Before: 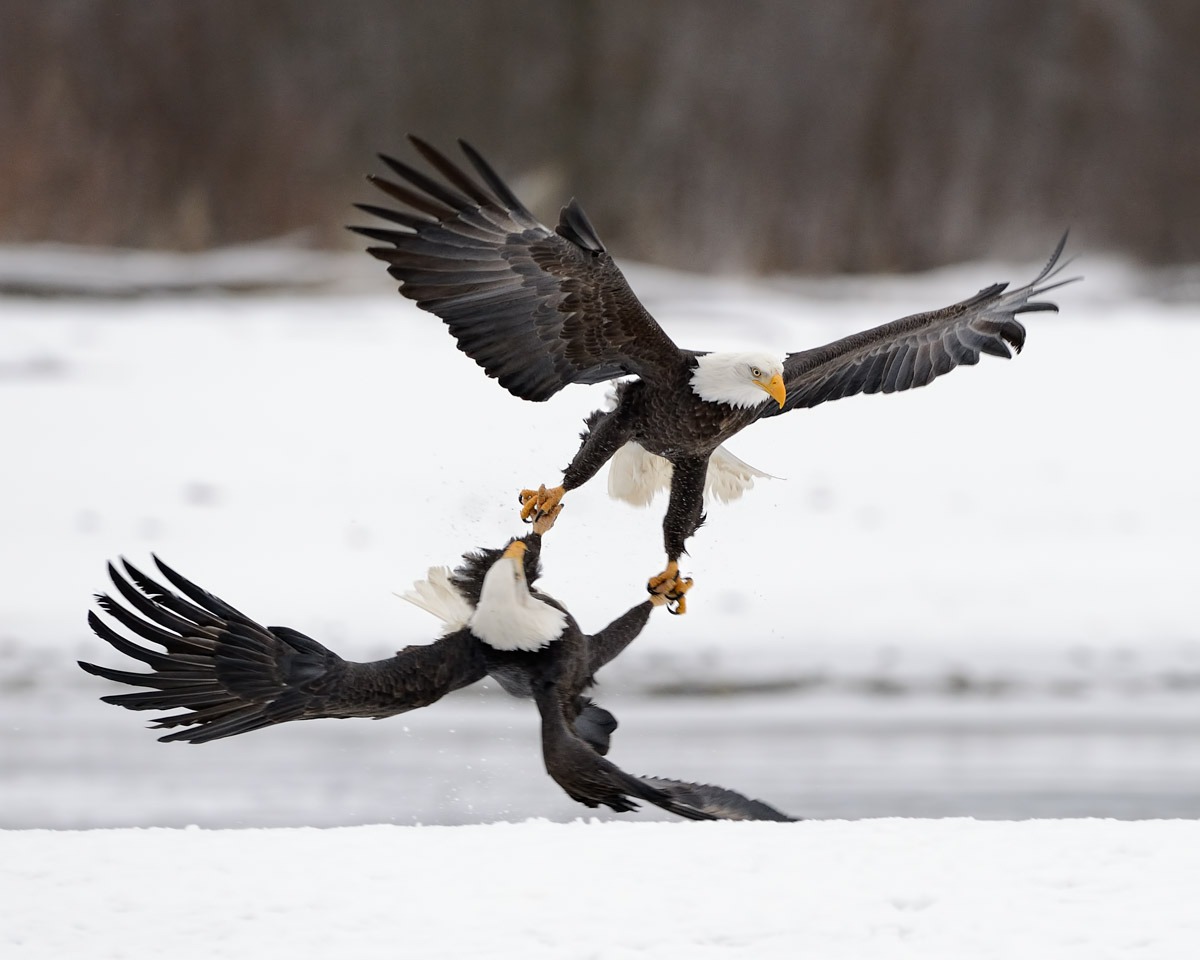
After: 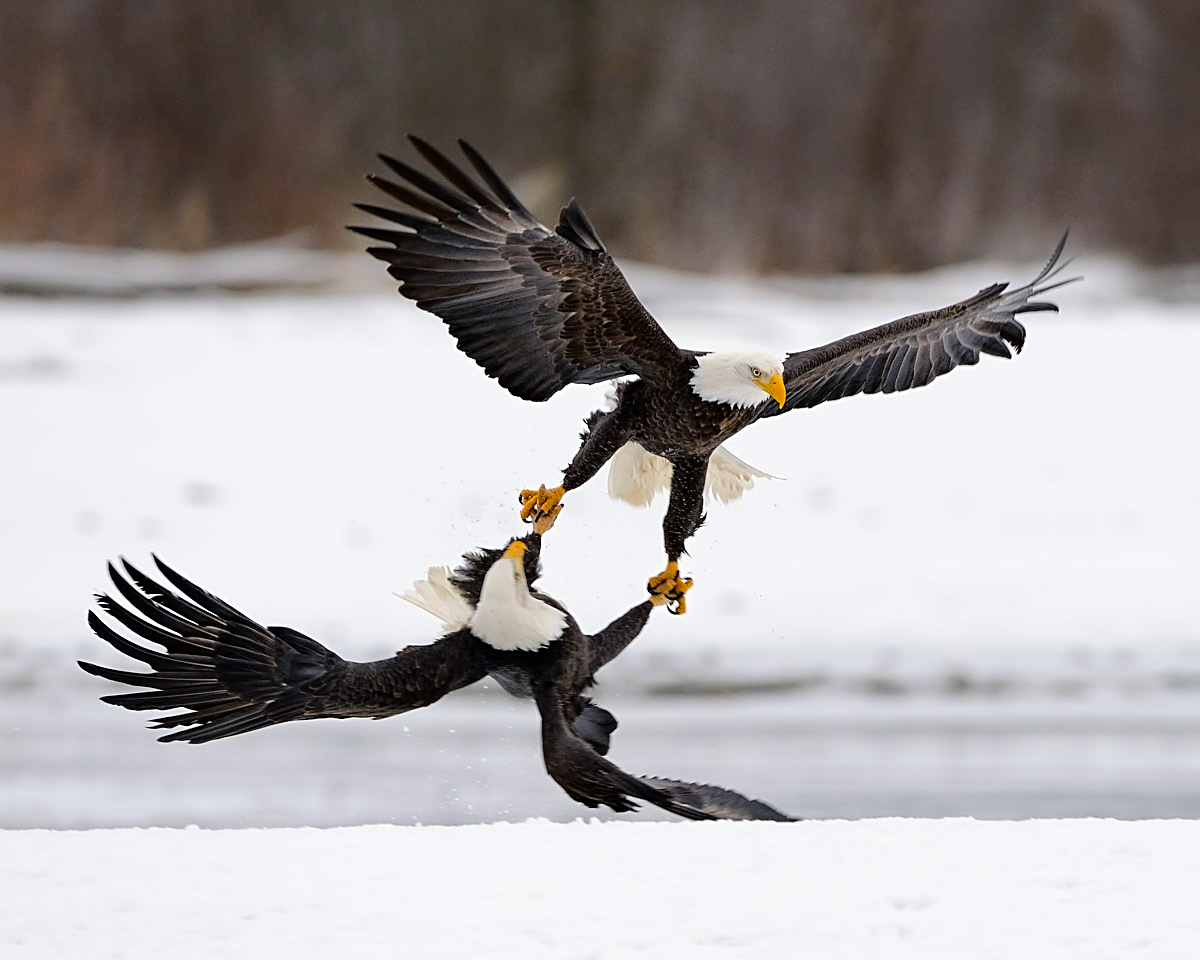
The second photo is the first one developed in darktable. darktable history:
sharpen: on, module defaults
rgb curve: curves: ch0 [(0, 0) (0.136, 0.078) (0.262, 0.245) (0.414, 0.42) (1, 1)], compensate middle gray true, preserve colors basic power
color balance rgb: linear chroma grading › global chroma 10%, perceptual saturation grading › global saturation 30%, global vibrance 10%
